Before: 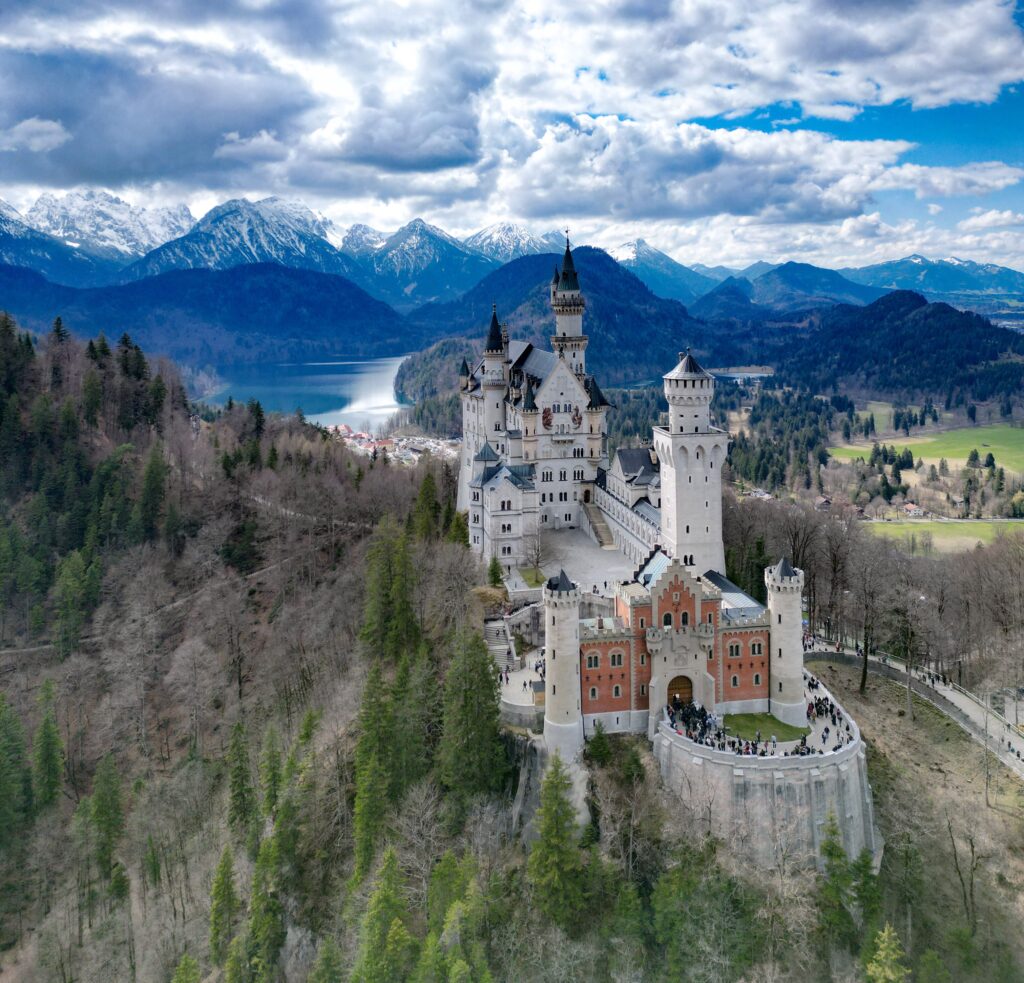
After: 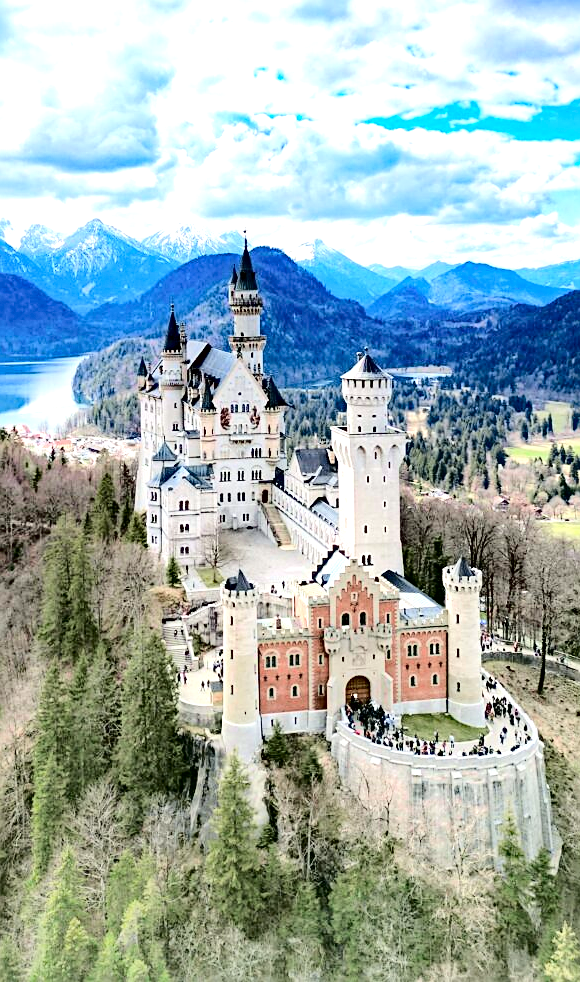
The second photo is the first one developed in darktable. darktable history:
sharpen: on, module defaults
crop: left 31.454%, top 0.01%, right 11.82%
tone curve: curves: ch0 [(0, 0) (0.049, 0.01) (0.154, 0.081) (0.491, 0.56) (0.739, 0.794) (0.992, 0.937)]; ch1 [(0, 0) (0.172, 0.123) (0.317, 0.272) (0.401, 0.422) (0.499, 0.497) (0.531, 0.54) (0.615, 0.603) (0.741, 0.783) (1, 1)]; ch2 [(0, 0) (0.411, 0.424) (0.462, 0.483) (0.544, 0.56) (0.686, 0.638) (1, 1)], color space Lab, independent channels, preserve colors none
haze removal: strength 0.278, distance 0.244, compatibility mode true, adaptive false
exposure: black level correction 0, exposure 0.701 EV, compensate exposure bias true, compensate highlight preservation false
tone equalizer: -8 EV -0.718 EV, -7 EV -0.714 EV, -6 EV -0.636 EV, -5 EV -0.379 EV, -3 EV 0.383 EV, -2 EV 0.6 EV, -1 EV 0.69 EV, +0 EV 0.74 EV
